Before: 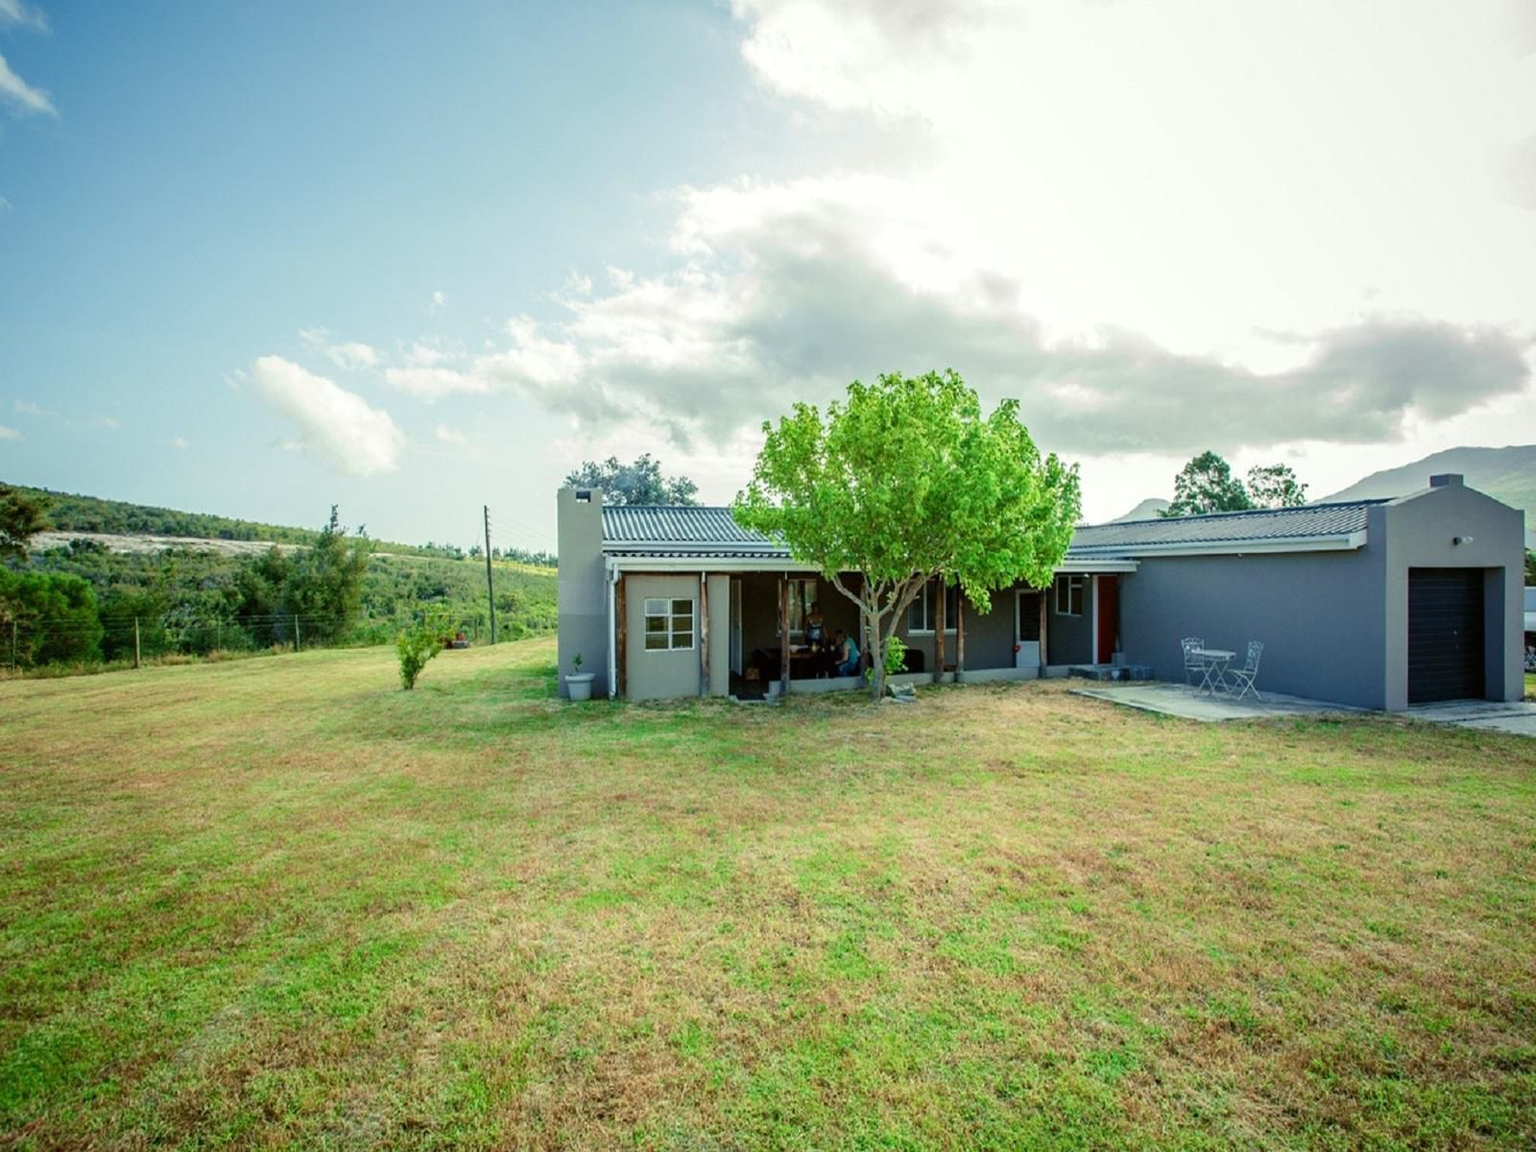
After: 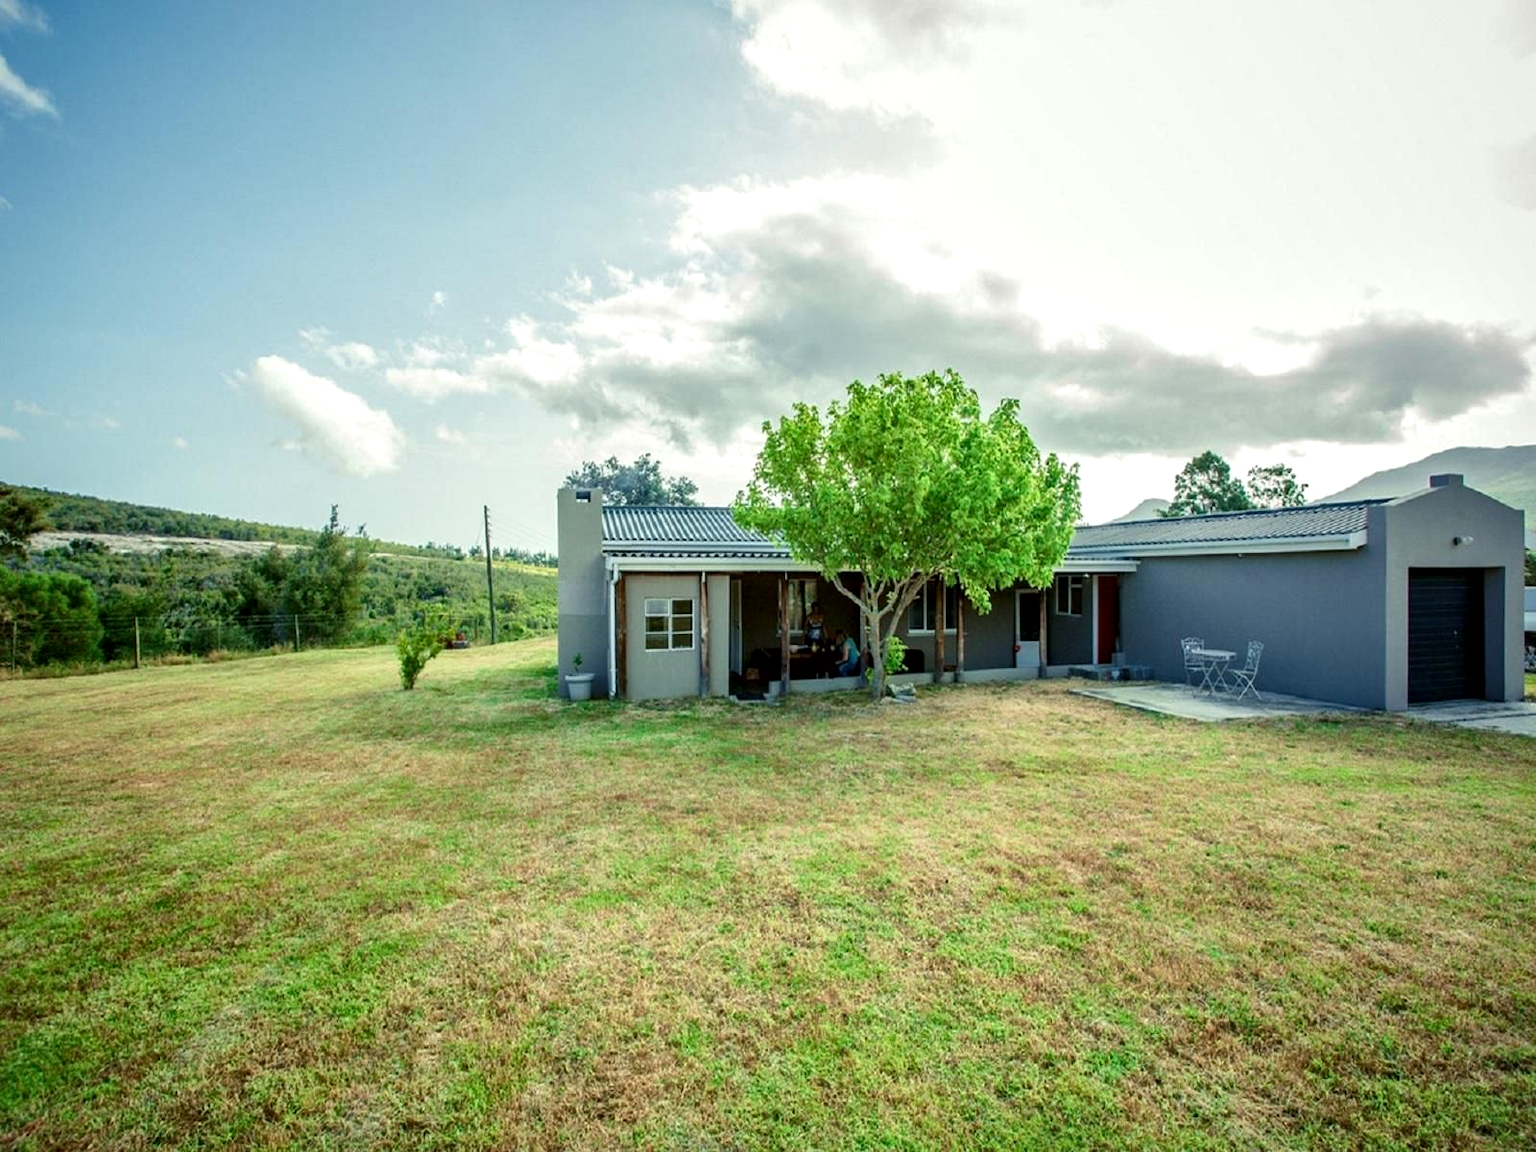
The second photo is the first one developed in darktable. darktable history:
local contrast: mode bilateral grid, contrast 19, coarseness 49, detail 149%, midtone range 0.2
